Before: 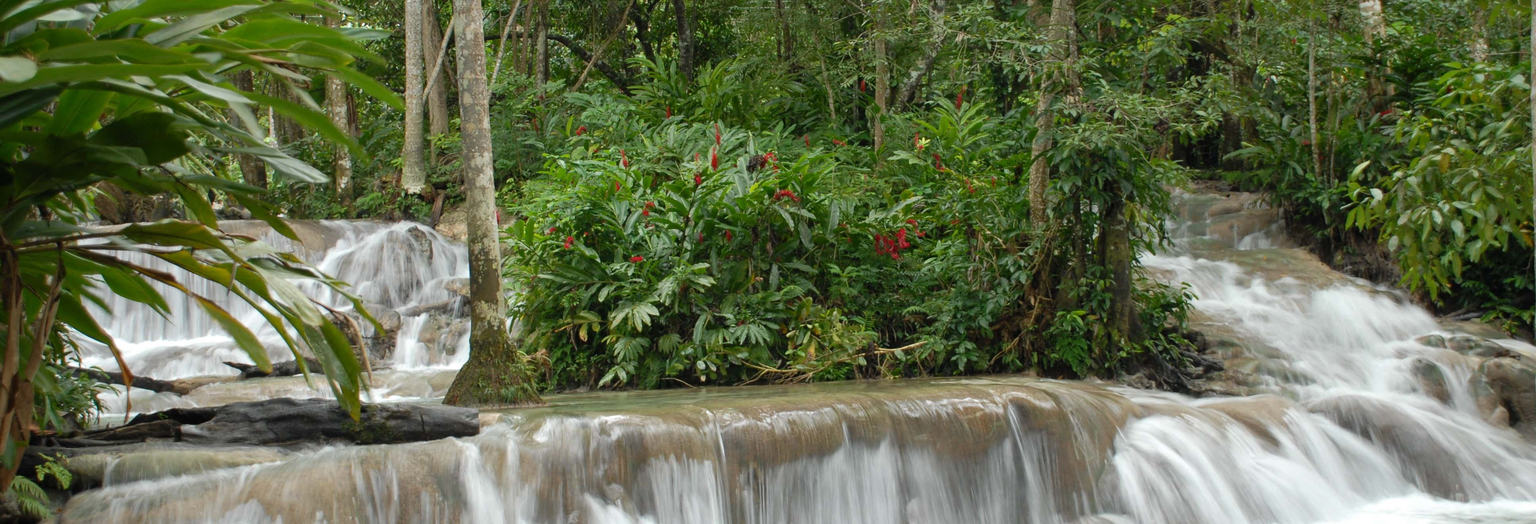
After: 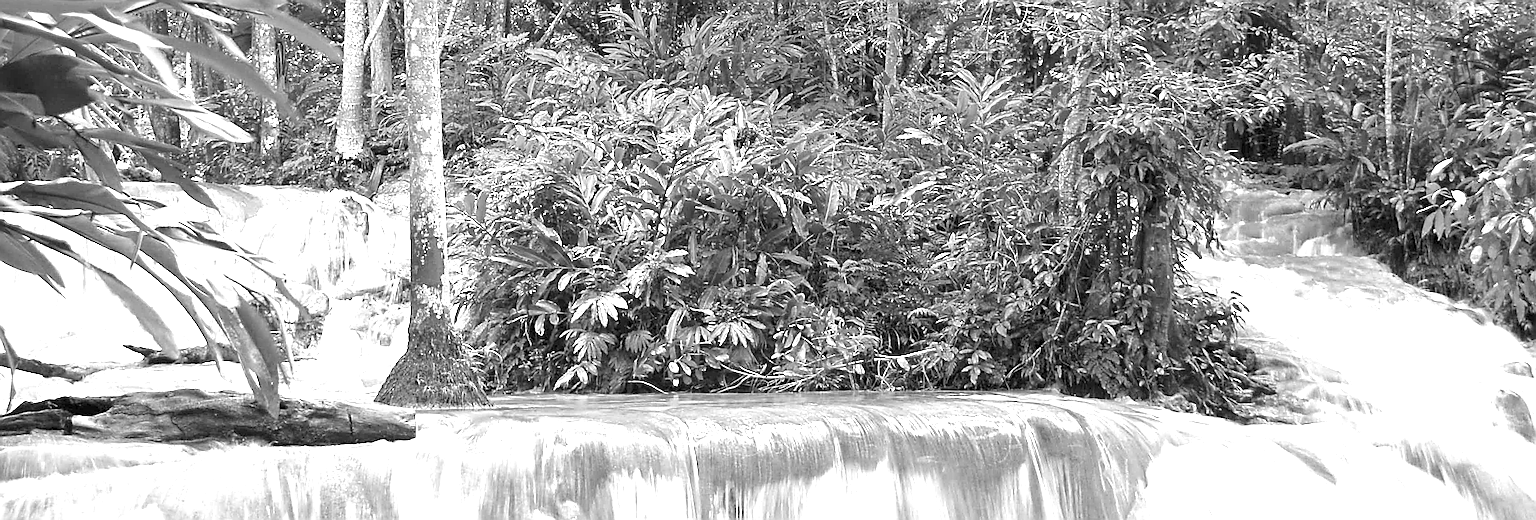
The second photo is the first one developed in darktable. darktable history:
color zones: curves: ch0 [(0, 0.613) (0.01, 0.613) (0.245, 0.448) (0.498, 0.529) (0.642, 0.665) (0.879, 0.777) (0.99, 0.613)]; ch1 [(0, 0) (0.143, 0) (0.286, 0) (0.429, 0) (0.571, 0) (0.714, 0) (0.857, 0)]
exposure: black level correction 0.001, exposure 1.859 EV, compensate highlight preservation false
sharpen: amount 1.989
crop and rotate: angle -1.96°, left 3.141%, top 4.313%, right 1.455%, bottom 0.742%
